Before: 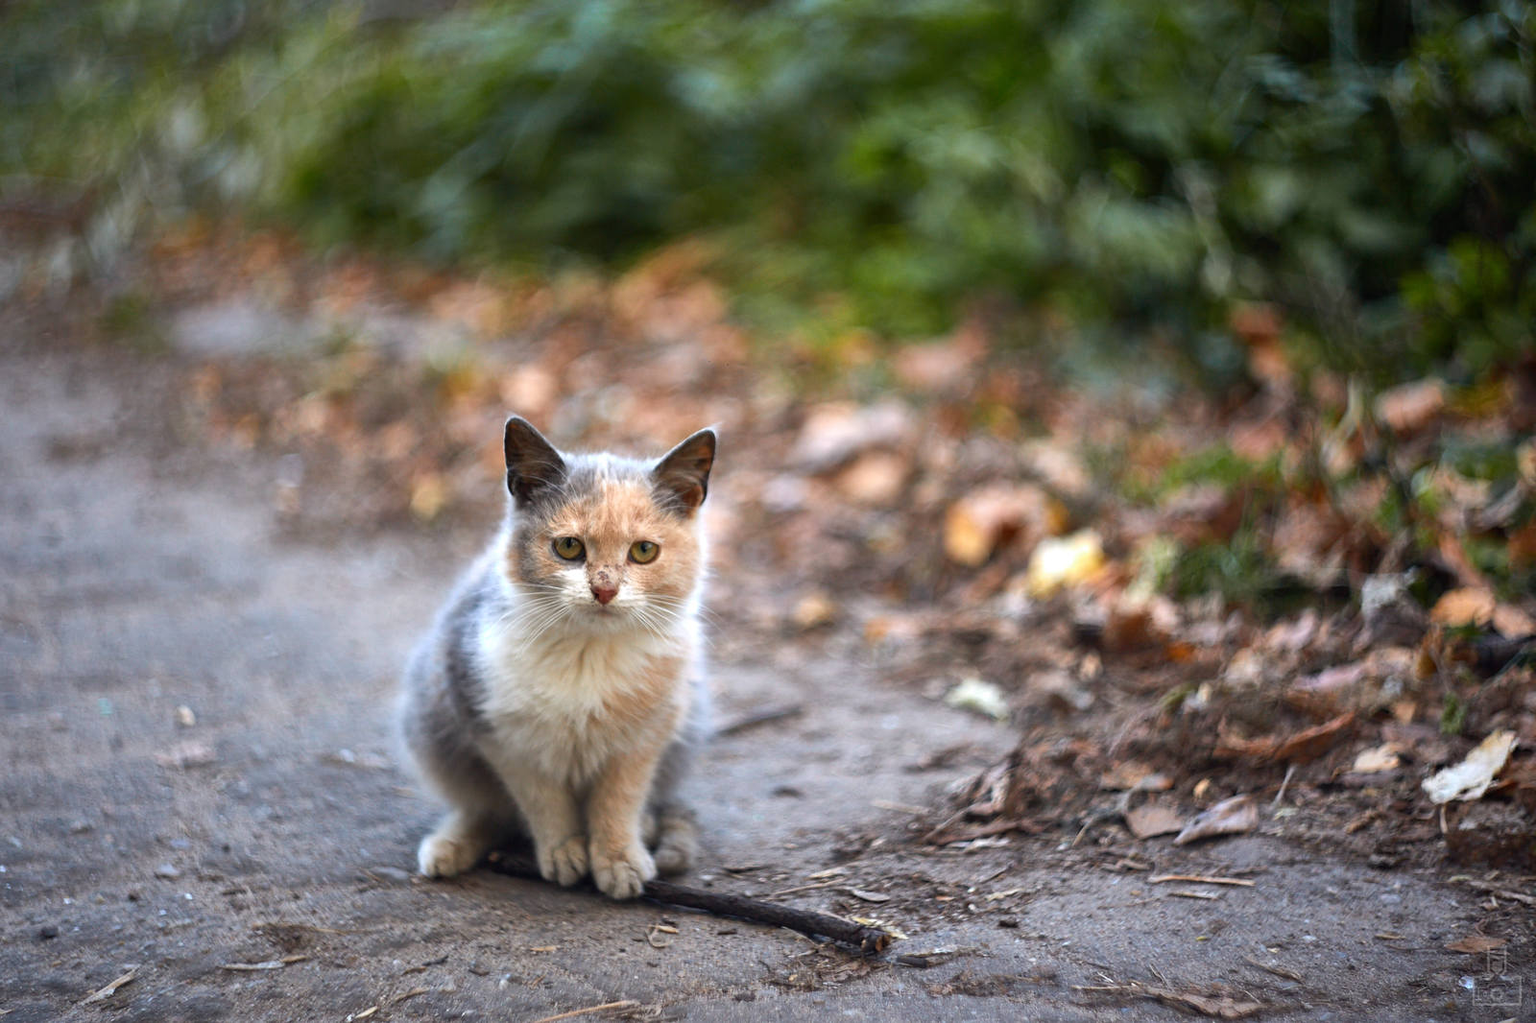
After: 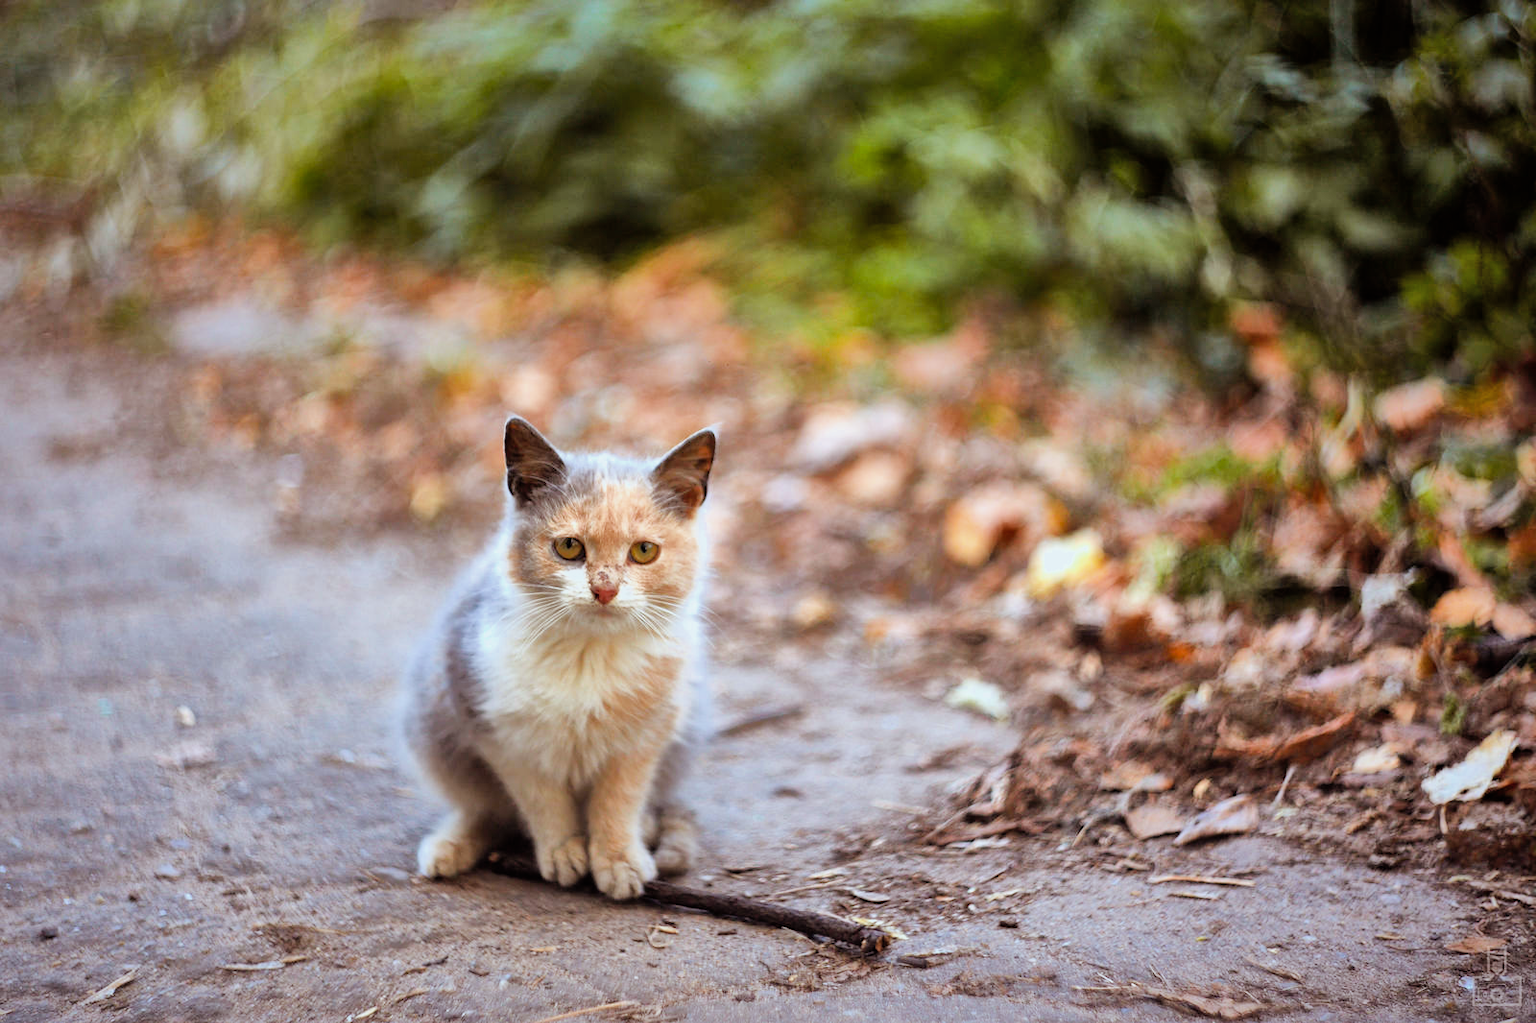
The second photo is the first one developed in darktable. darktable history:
filmic rgb: black relative exposure -7.65 EV, white relative exposure 4.56 EV, hardness 3.61
tone equalizer: -8 EV -0.417 EV, -7 EV -0.389 EV, -6 EV -0.333 EV, -5 EV -0.222 EV, -3 EV 0.222 EV, -2 EV 0.333 EV, -1 EV 0.389 EV, +0 EV 0.417 EV, edges refinement/feathering 500, mask exposure compensation -1.57 EV, preserve details no
exposure: black level correction 0, exposure 0.9 EV, compensate highlight preservation false
shadows and highlights: shadows 40, highlights -60
rgb levels: mode RGB, independent channels, levels [[0, 0.5, 1], [0, 0.521, 1], [0, 0.536, 1]]
